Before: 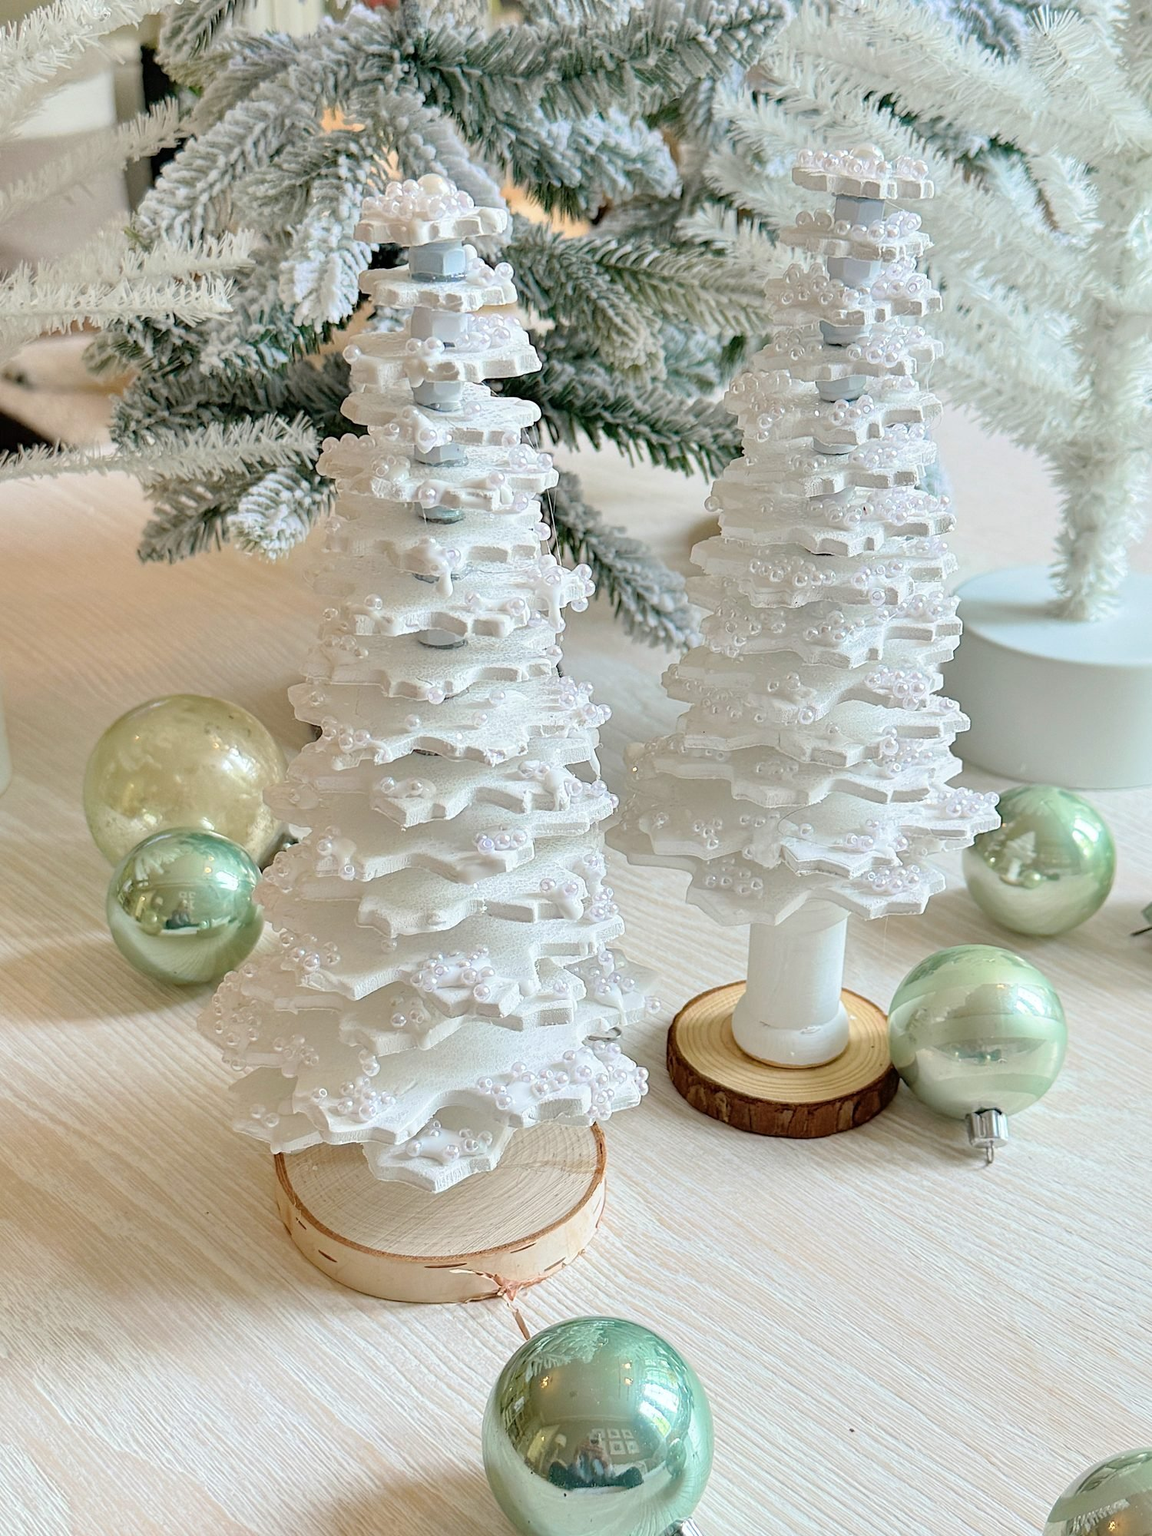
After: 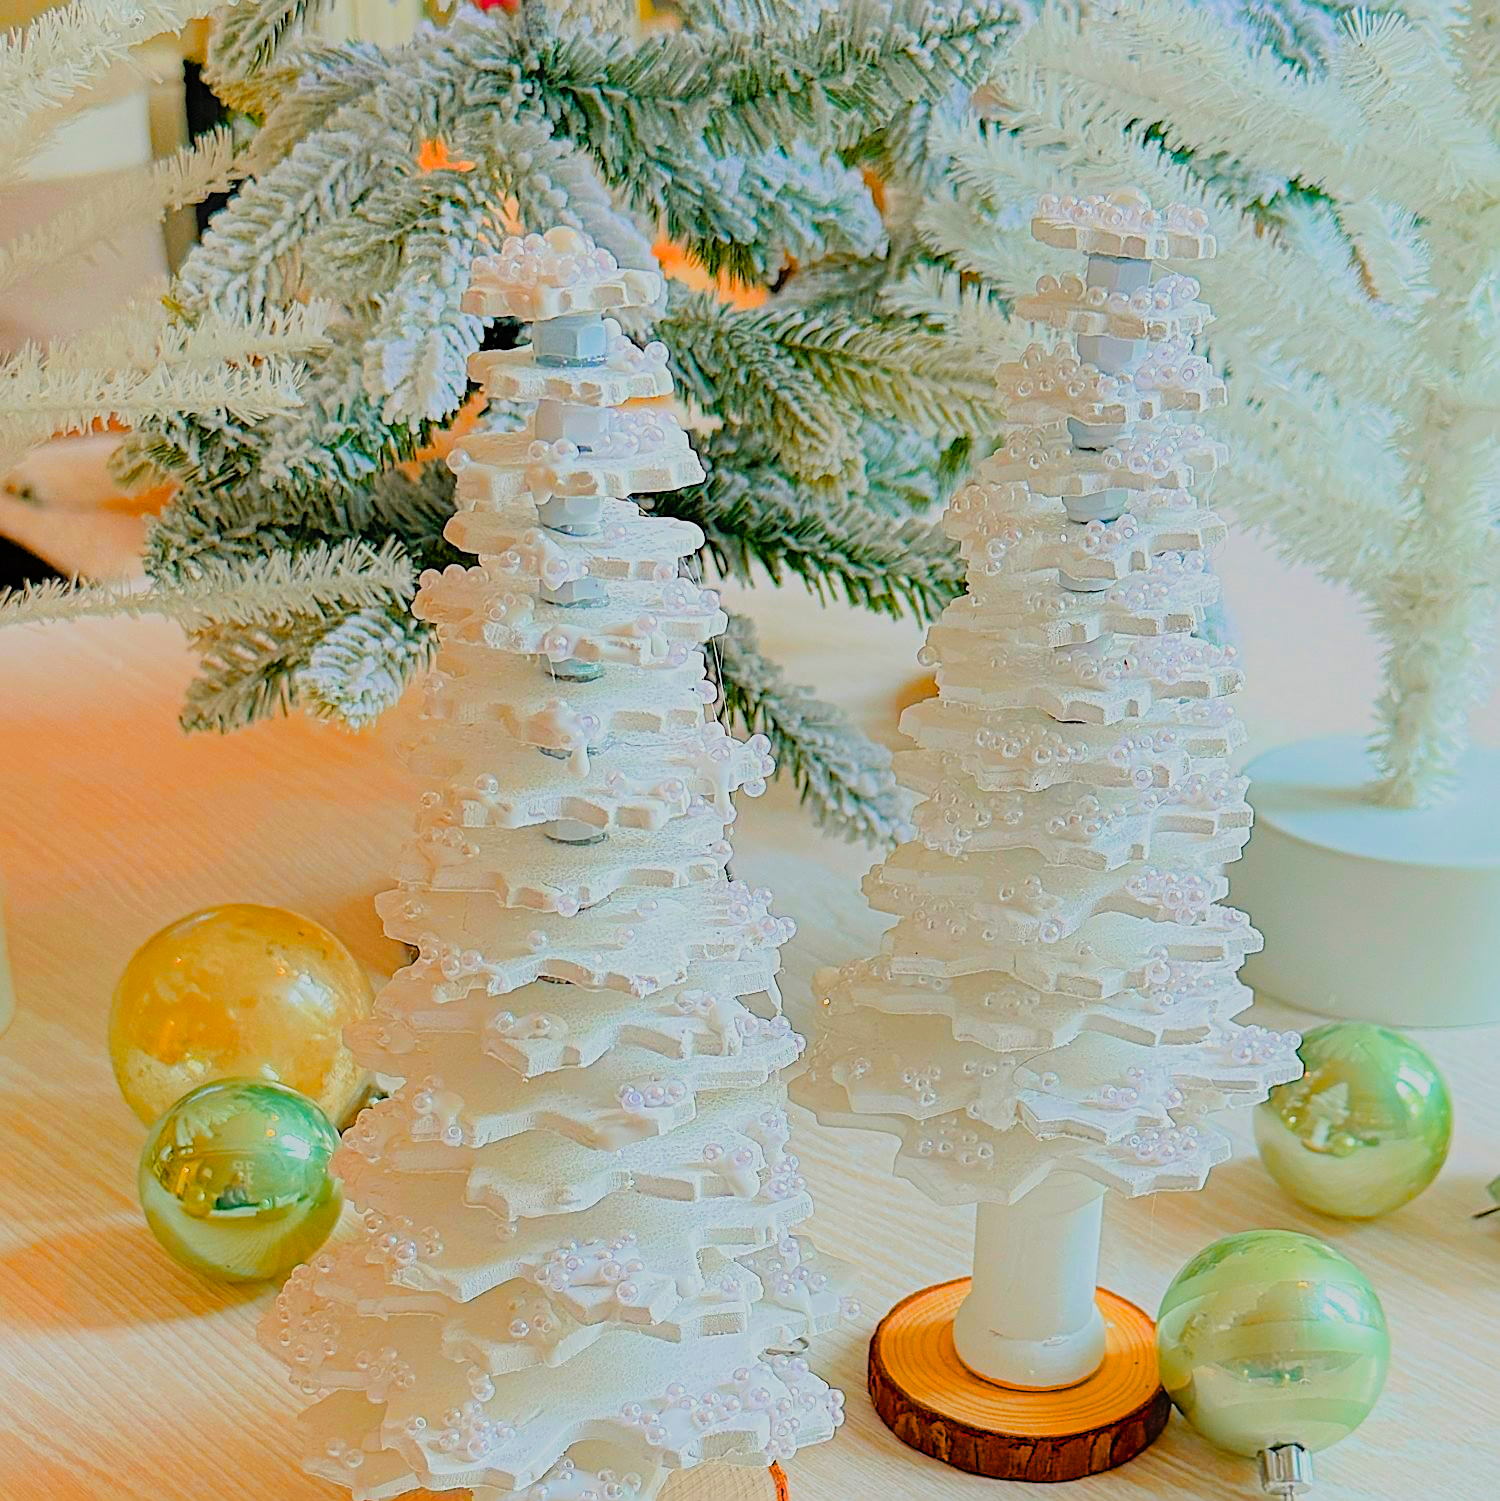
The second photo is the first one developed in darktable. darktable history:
filmic rgb: black relative exposure -7.27 EV, white relative exposure 5.08 EV, hardness 3.22
sharpen: on, module defaults
crop: bottom 24.949%
contrast equalizer: y [[0.514, 0.573, 0.581, 0.508, 0.5, 0.5], [0.5 ×6], [0.5 ×6], [0 ×6], [0 ×6]], mix -0.985
color zones: curves: ch1 [(0.24, 0.634) (0.75, 0.5)]; ch2 [(0.253, 0.437) (0.745, 0.491)]
color balance rgb: perceptual saturation grading › global saturation 99.292%, global vibrance 14.388%
exposure: black level correction 0.001, exposure 0.192 EV, compensate highlight preservation false
